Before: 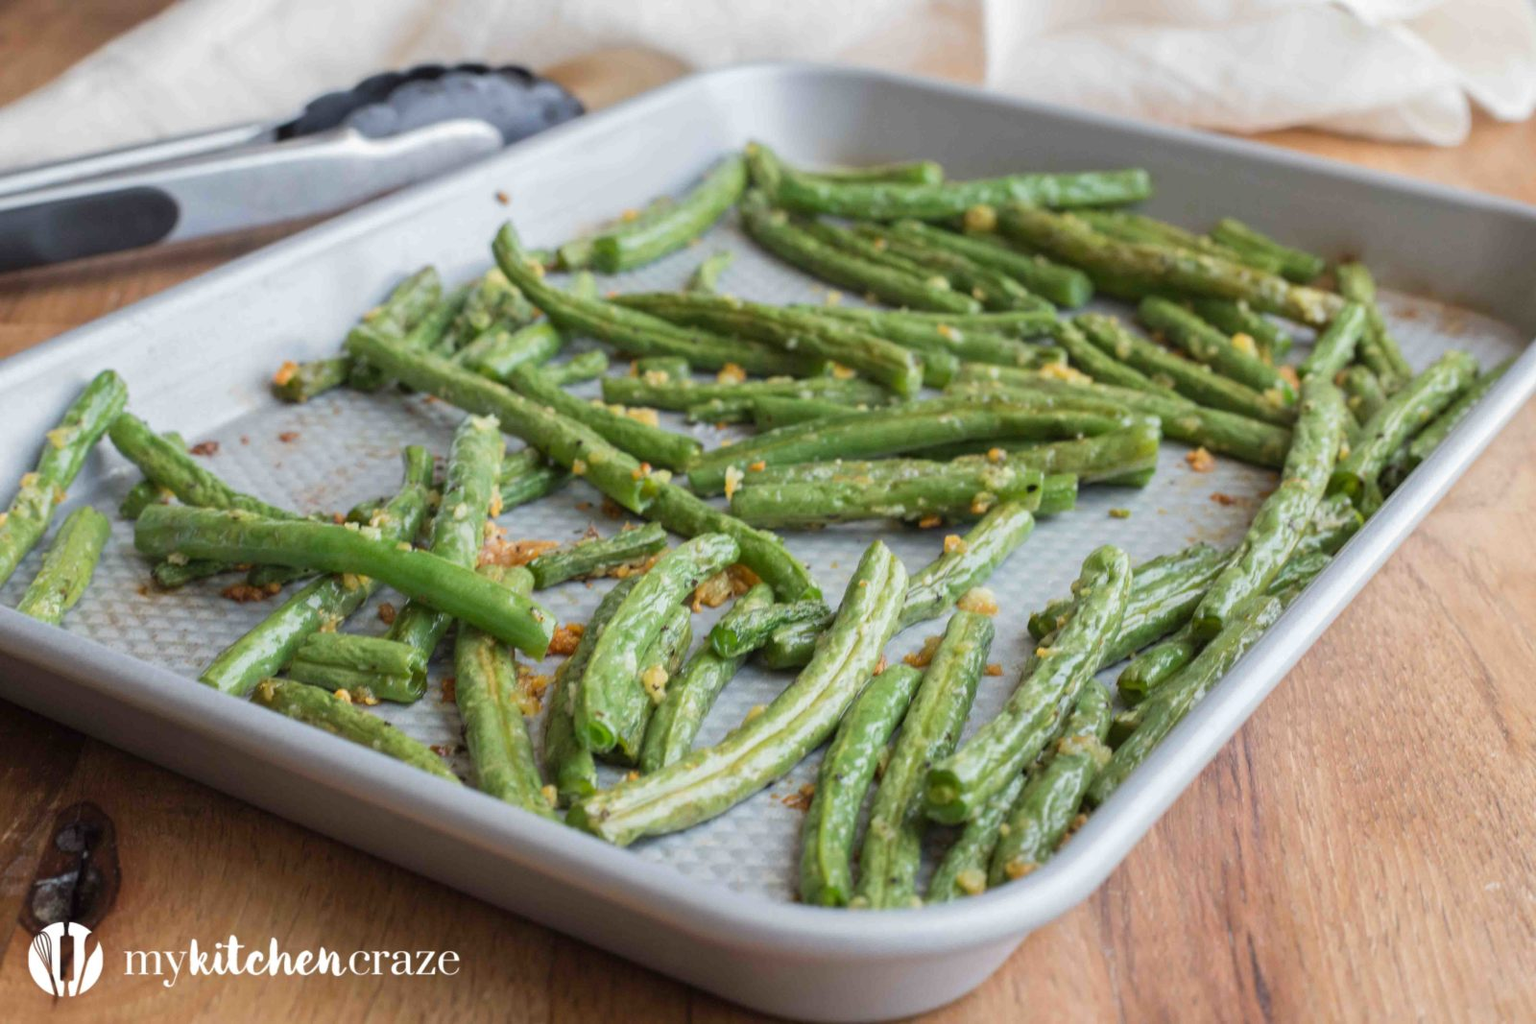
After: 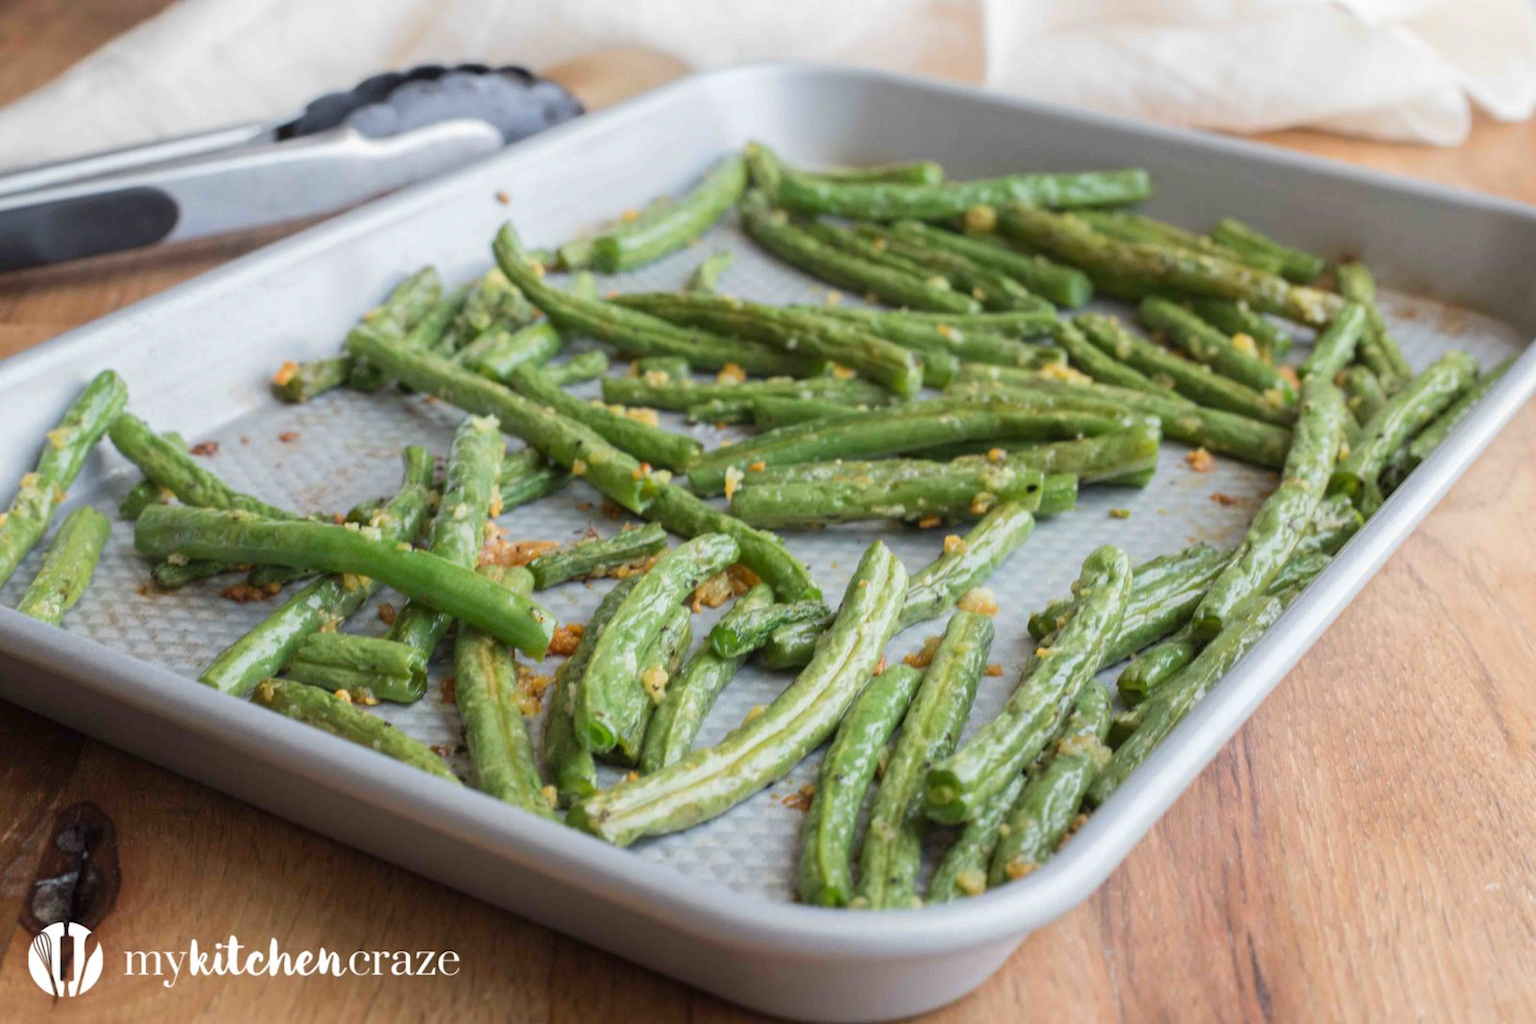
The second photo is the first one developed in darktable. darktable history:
shadows and highlights: shadows -22.4, highlights 45.35, soften with gaussian
